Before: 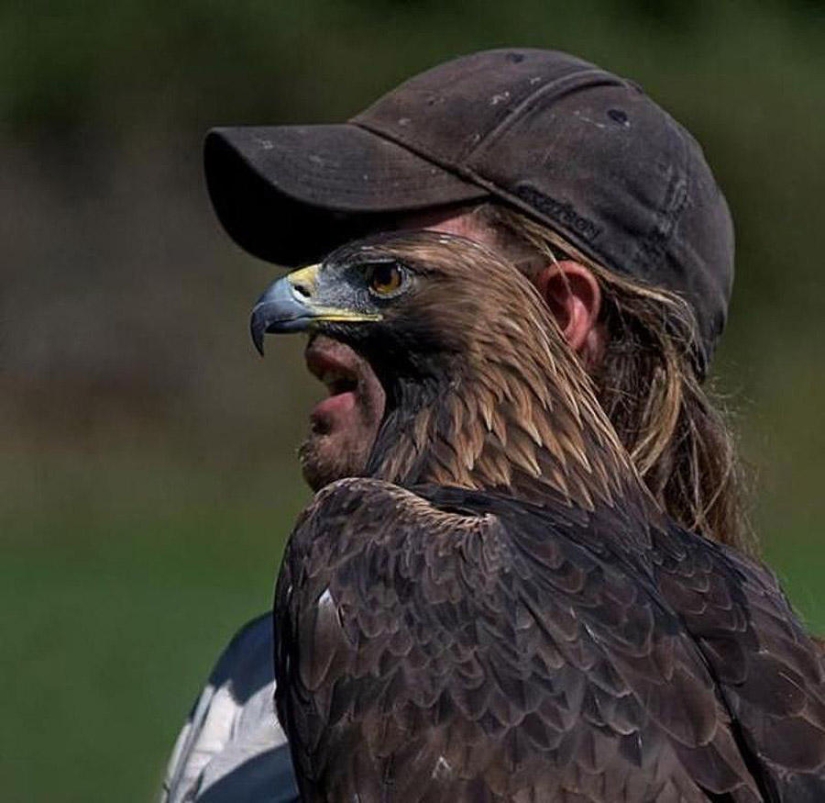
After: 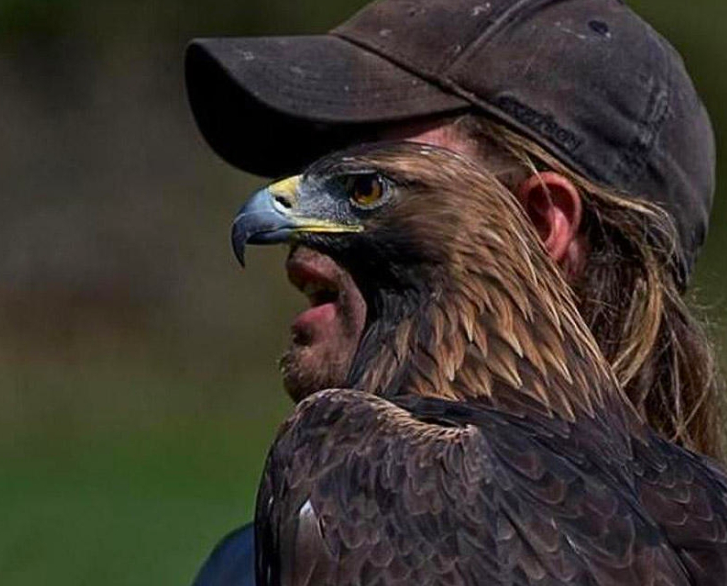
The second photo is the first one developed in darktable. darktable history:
contrast brightness saturation: contrast 0.075, saturation 0.195
crop and rotate: left 2.373%, top 11.249%, right 9.403%, bottom 15.703%
